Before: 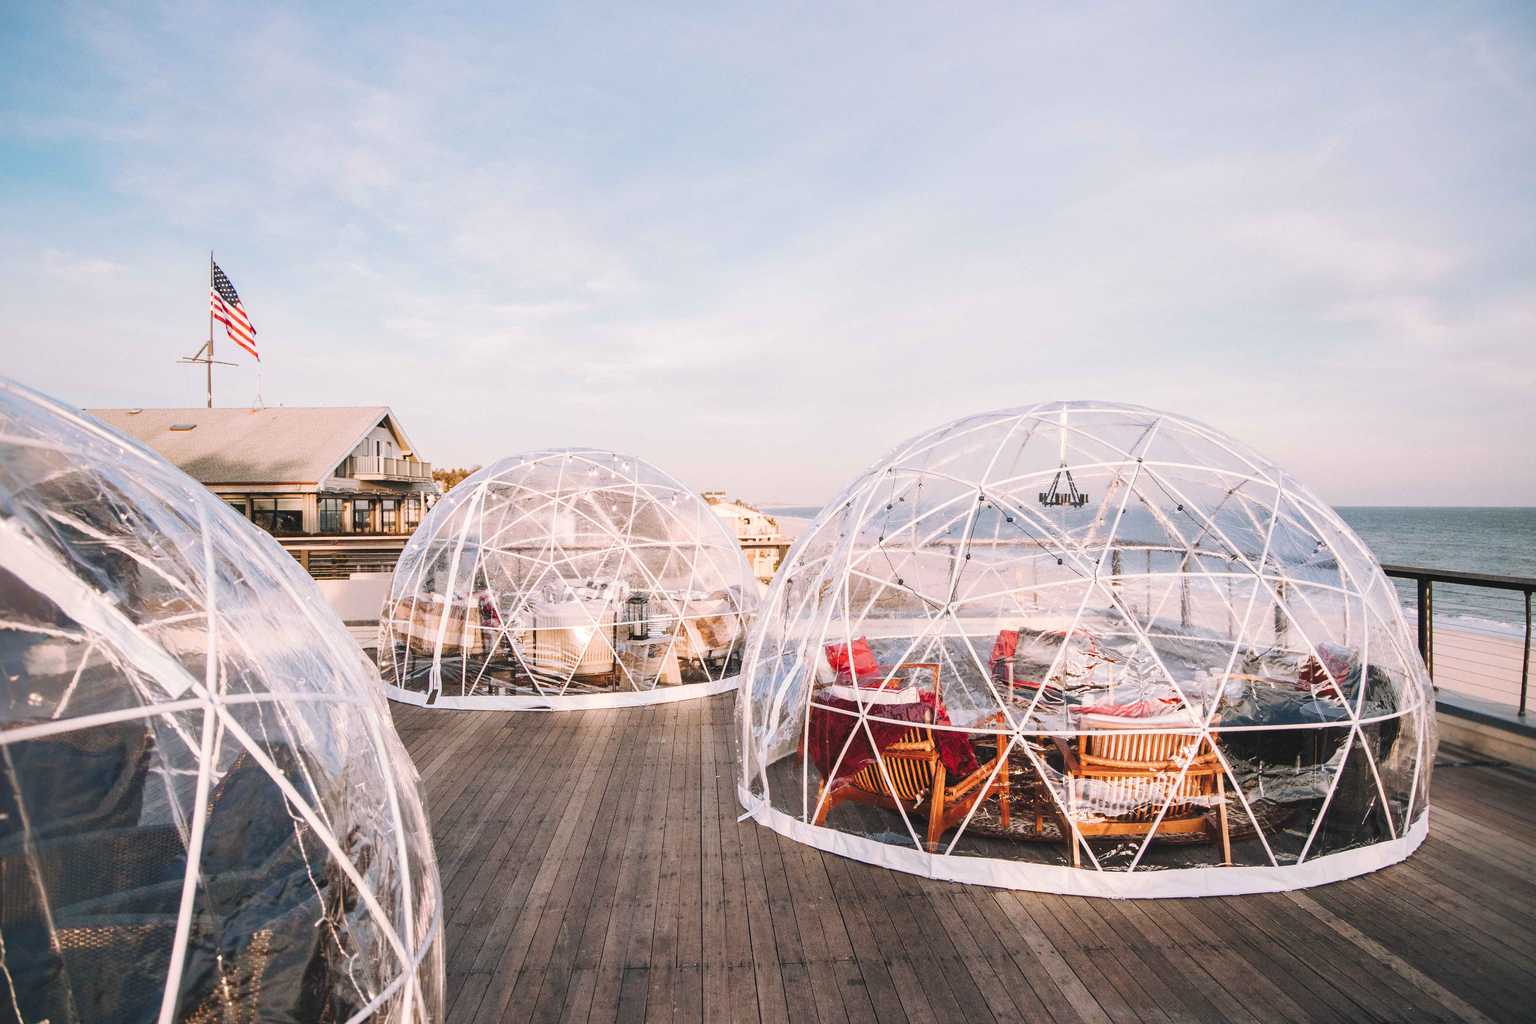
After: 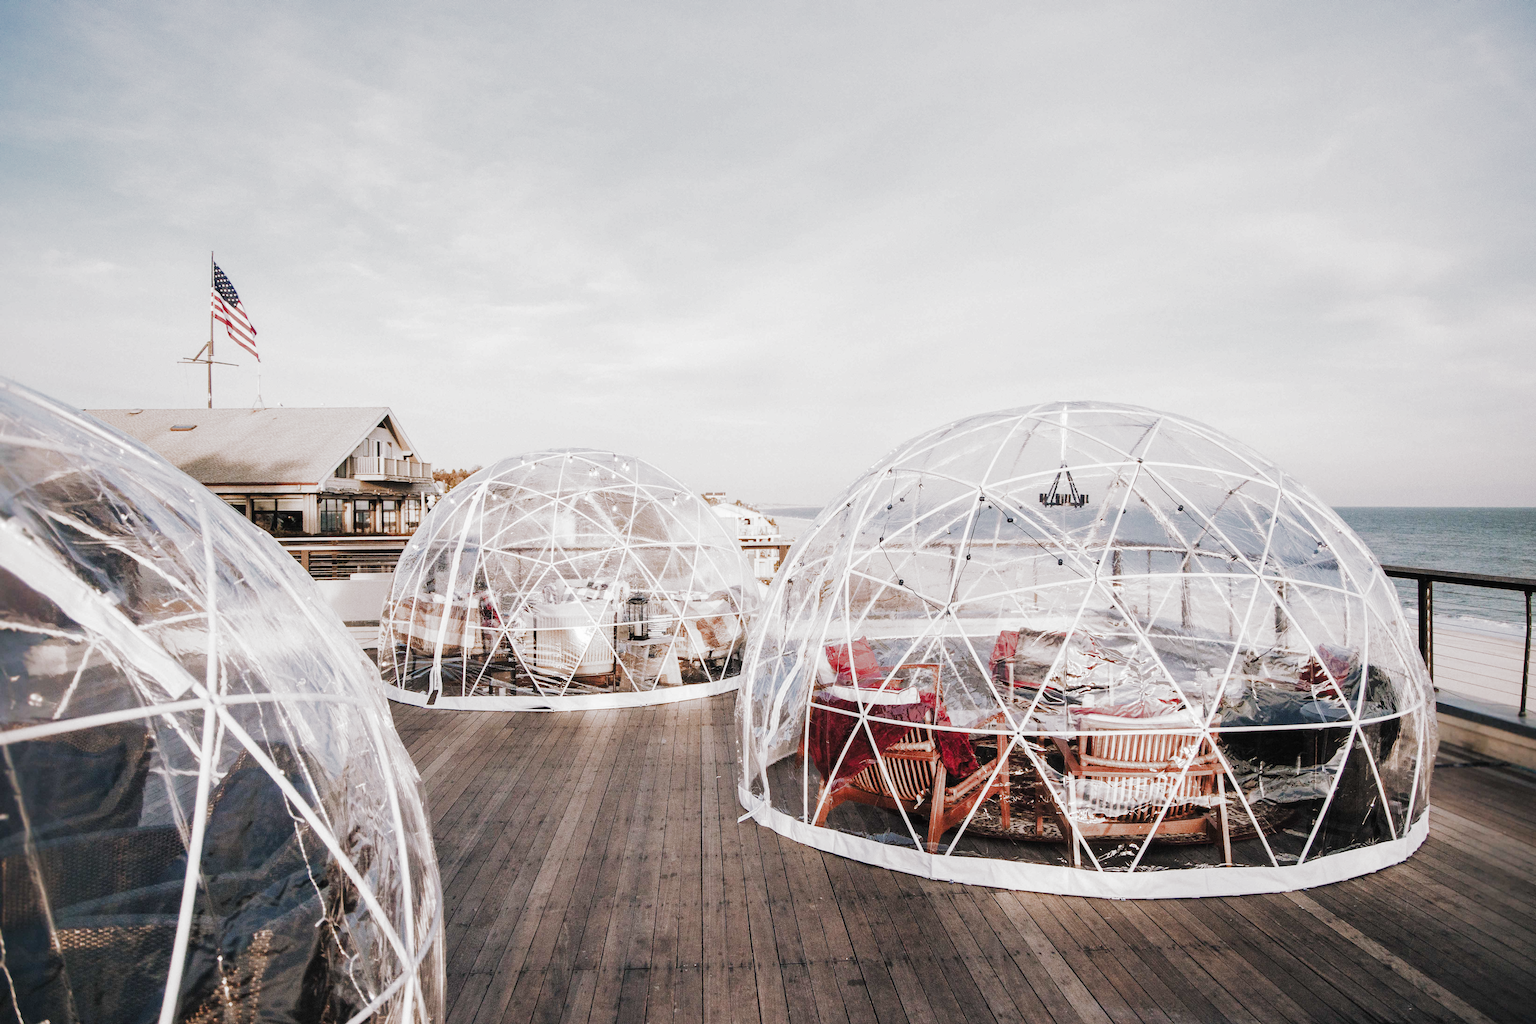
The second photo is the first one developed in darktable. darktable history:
filmic rgb: black relative exposure -8.04 EV, white relative exposure 2.46 EV, hardness 6.33, add noise in highlights 0.001, preserve chrominance max RGB, color science v3 (2019), use custom middle-gray values true, contrast in highlights soft
